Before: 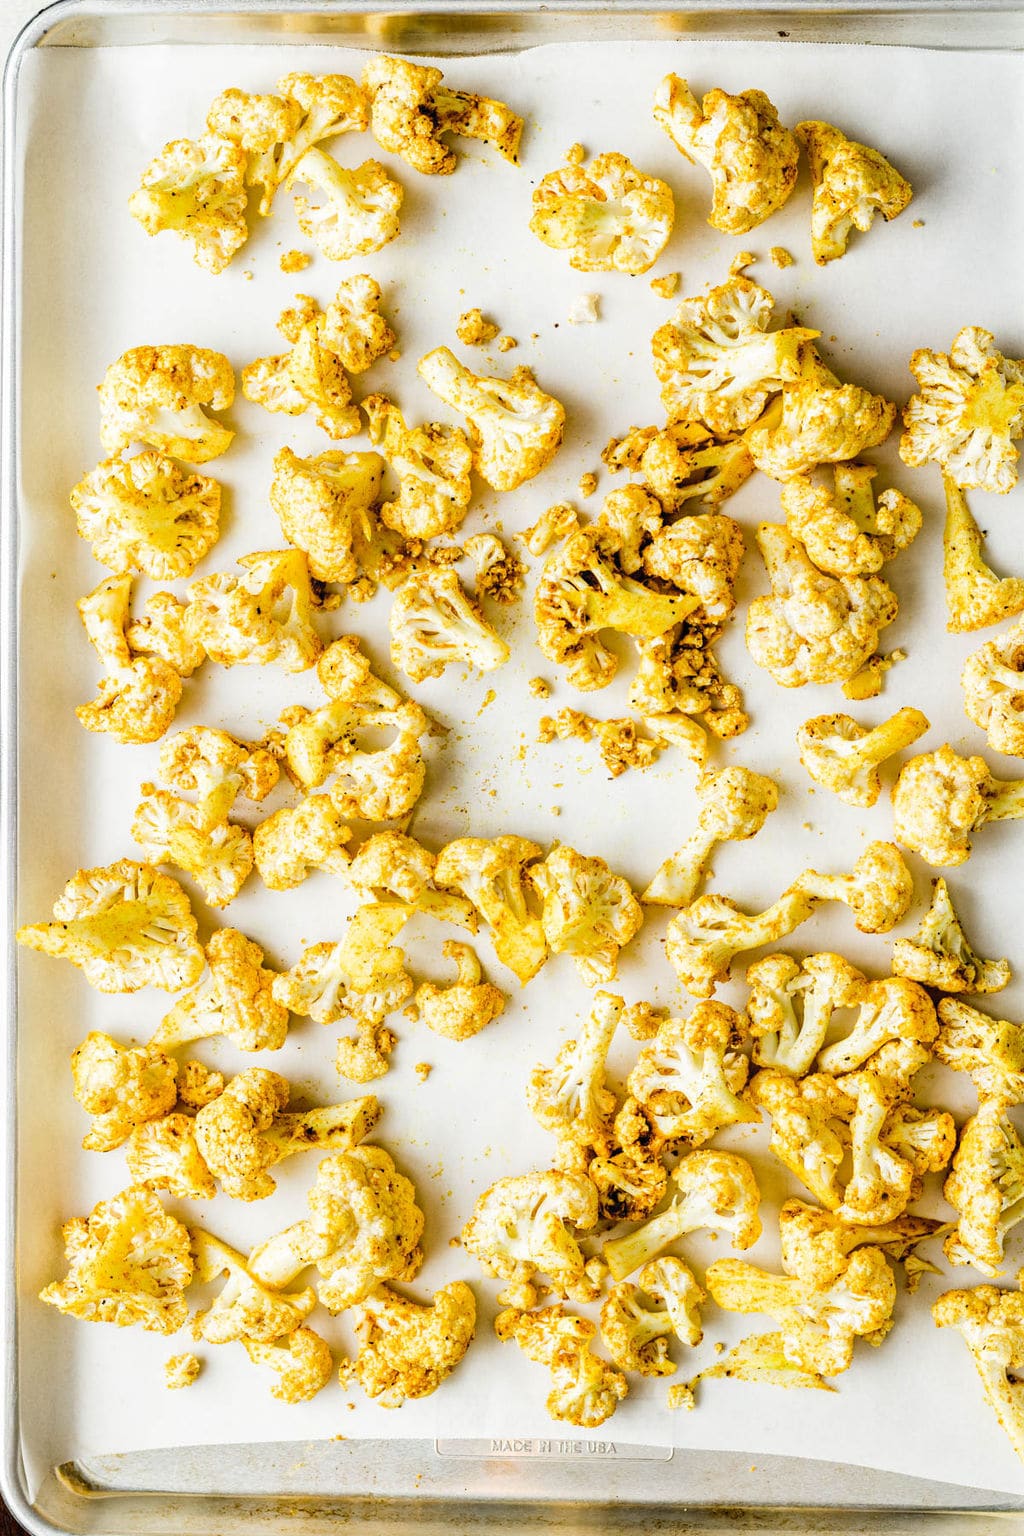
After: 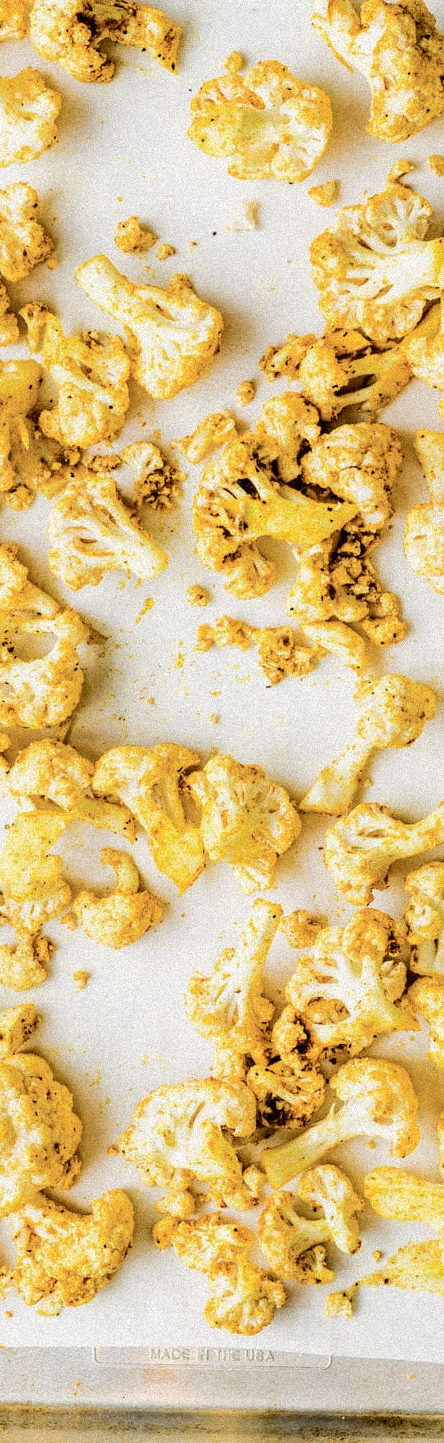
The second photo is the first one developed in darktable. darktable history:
grain: coarseness 9.38 ISO, strength 34.99%, mid-tones bias 0%
crop: left 33.452%, top 6.025%, right 23.155%
tone curve: curves: ch0 [(0, 0) (0.052, 0.018) (0.236, 0.207) (0.41, 0.417) (0.485, 0.518) (0.54, 0.584) (0.625, 0.666) (0.845, 0.828) (0.994, 0.964)]; ch1 [(0, 0) (0.136, 0.146) (0.317, 0.34) (0.382, 0.408) (0.434, 0.441) (0.472, 0.479) (0.498, 0.501) (0.557, 0.558) (0.616, 0.59) (0.739, 0.7) (1, 1)]; ch2 [(0, 0) (0.352, 0.403) (0.447, 0.466) (0.482, 0.482) (0.528, 0.526) (0.586, 0.577) (0.618, 0.621) (0.785, 0.747) (1, 1)], color space Lab, independent channels, preserve colors none
